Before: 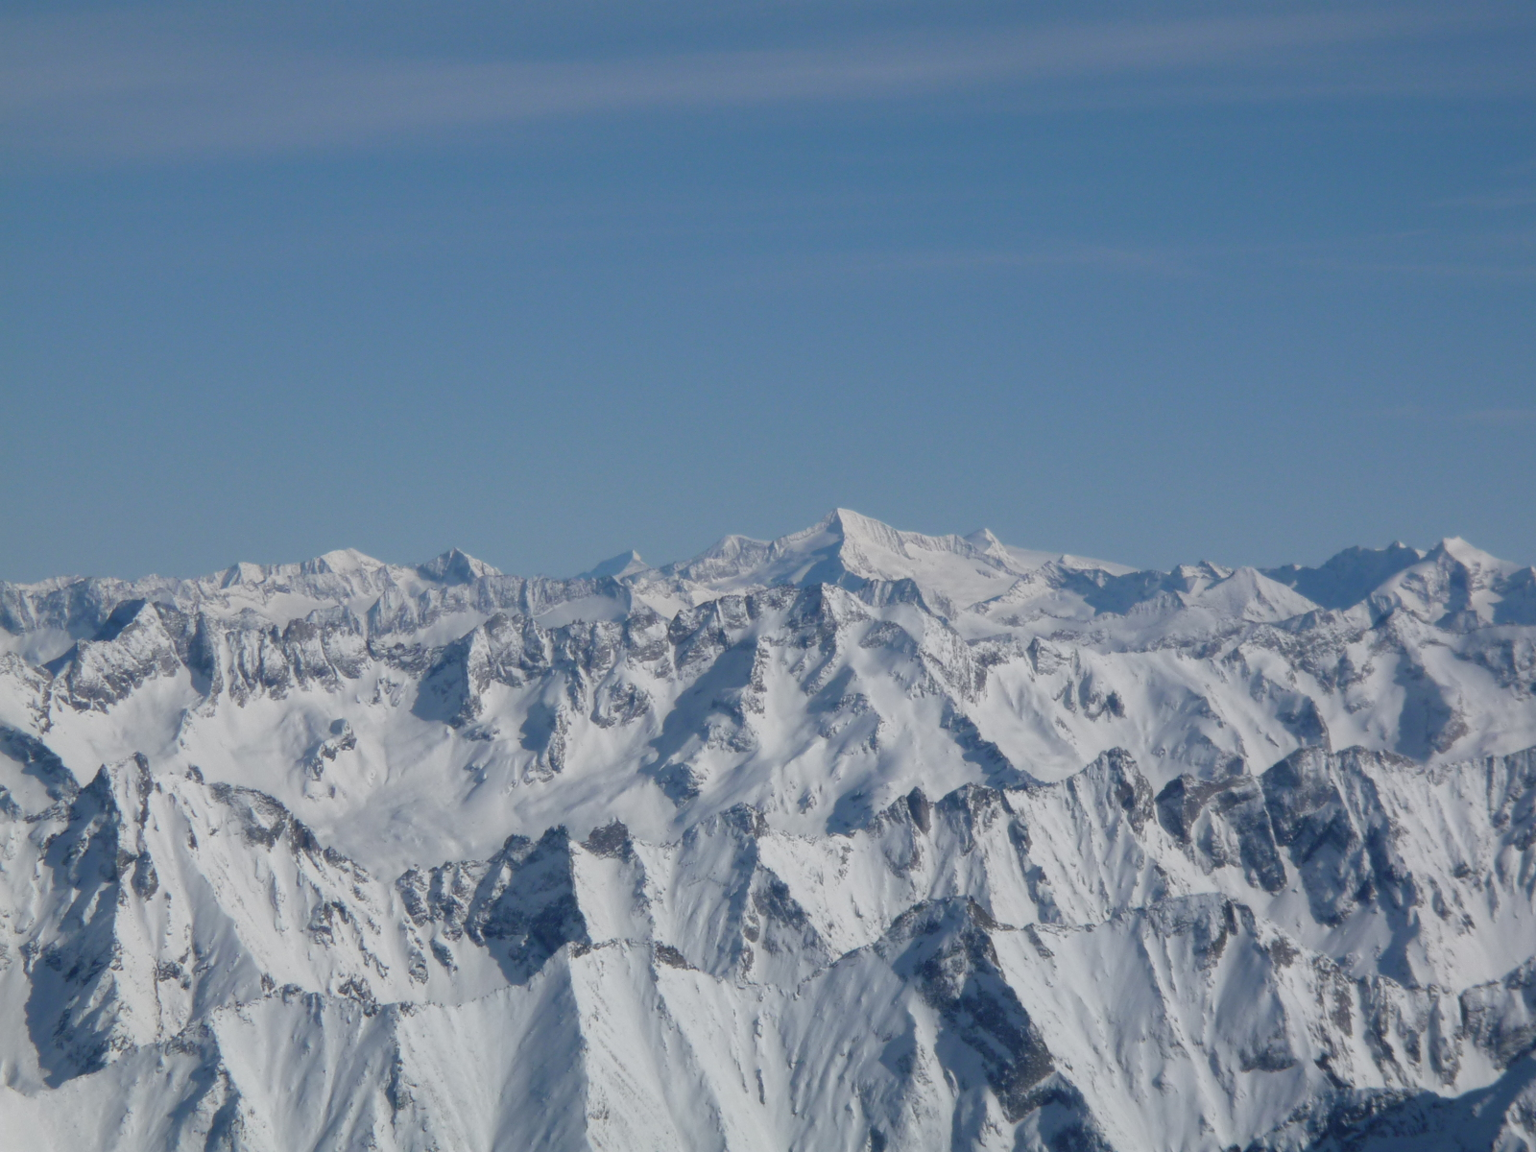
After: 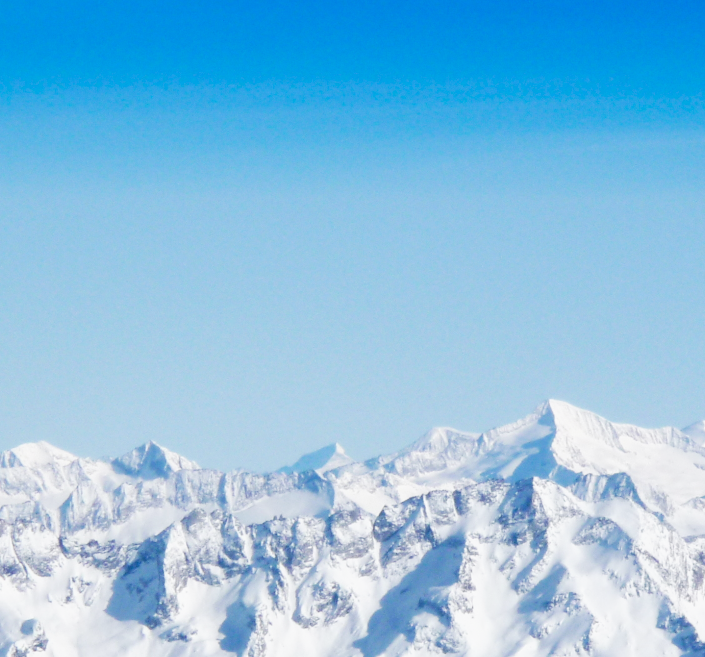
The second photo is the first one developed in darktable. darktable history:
graduated density: density 2.02 EV, hardness 44%, rotation 0.374°, offset 8.21, hue 208.8°, saturation 97%
crop: left 20.248%, top 10.86%, right 35.675%, bottom 34.321%
base curve: curves: ch0 [(0, 0) (0.007, 0.004) (0.027, 0.03) (0.046, 0.07) (0.207, 0.54) (0.442, 0.872) (0.673, 0.972) (1, 1)], preserve colors none
